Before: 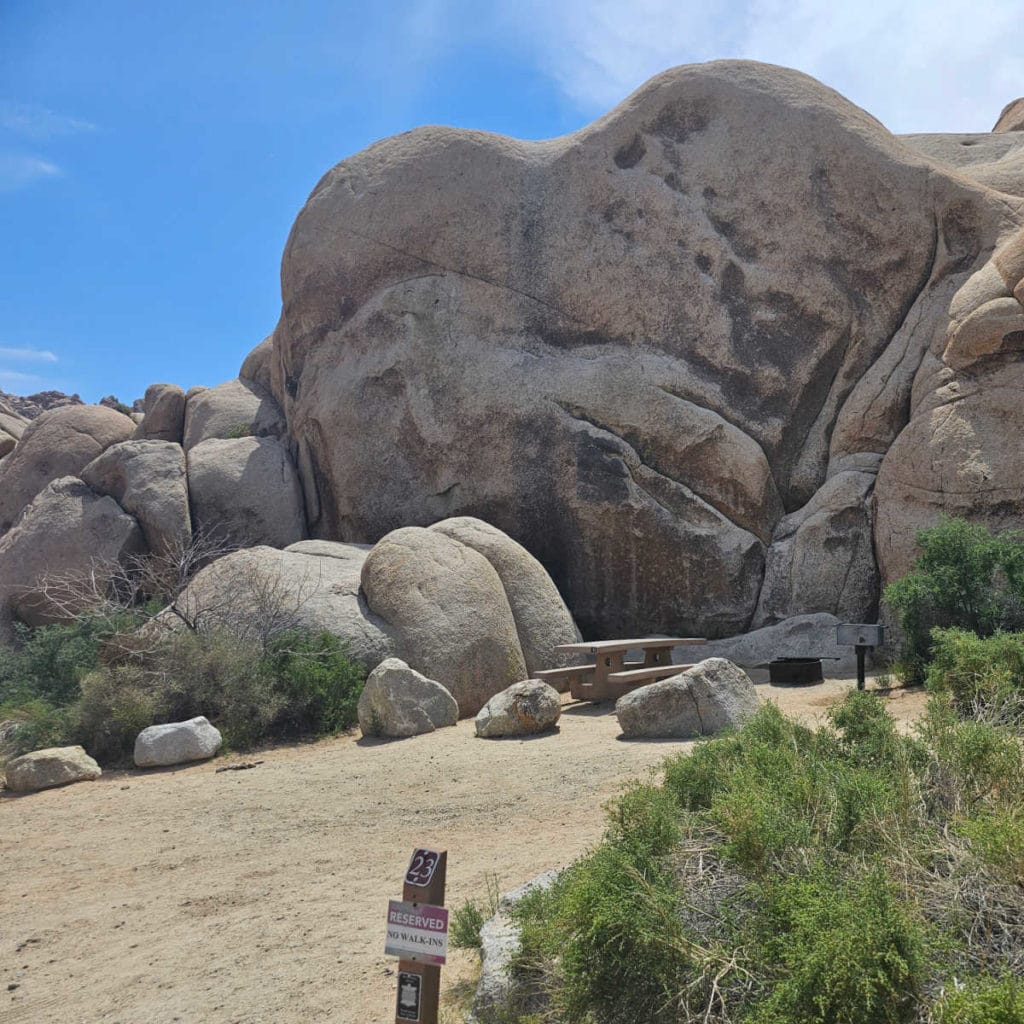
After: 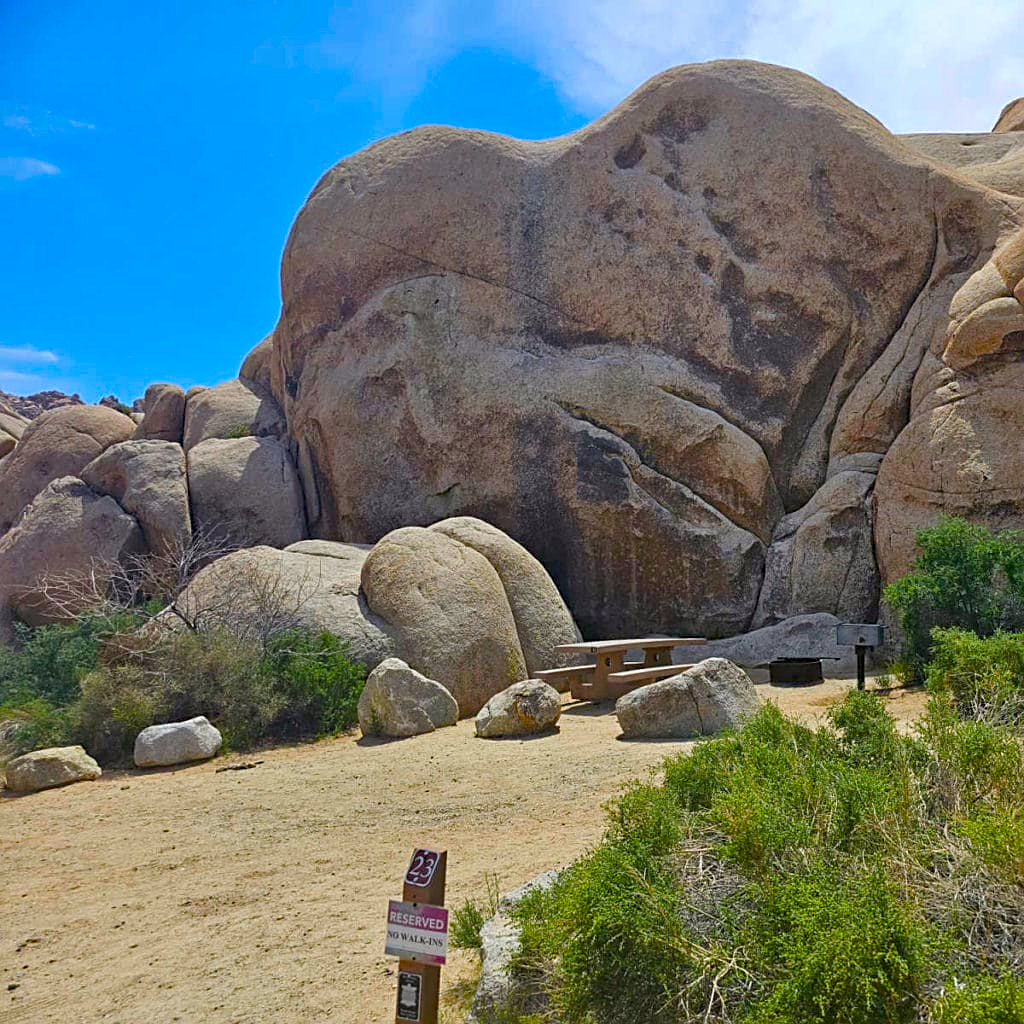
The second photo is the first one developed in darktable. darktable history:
color balance rgb: perceptual saturation grading › global saturation 20%, perceptual saturation grading › highlights -25%, perceptual saturation grading › shadows 50.52%, global vibrance 40.24%
haze removal: compatibility mode true, adaptive false
sharpen: on, module defaults
